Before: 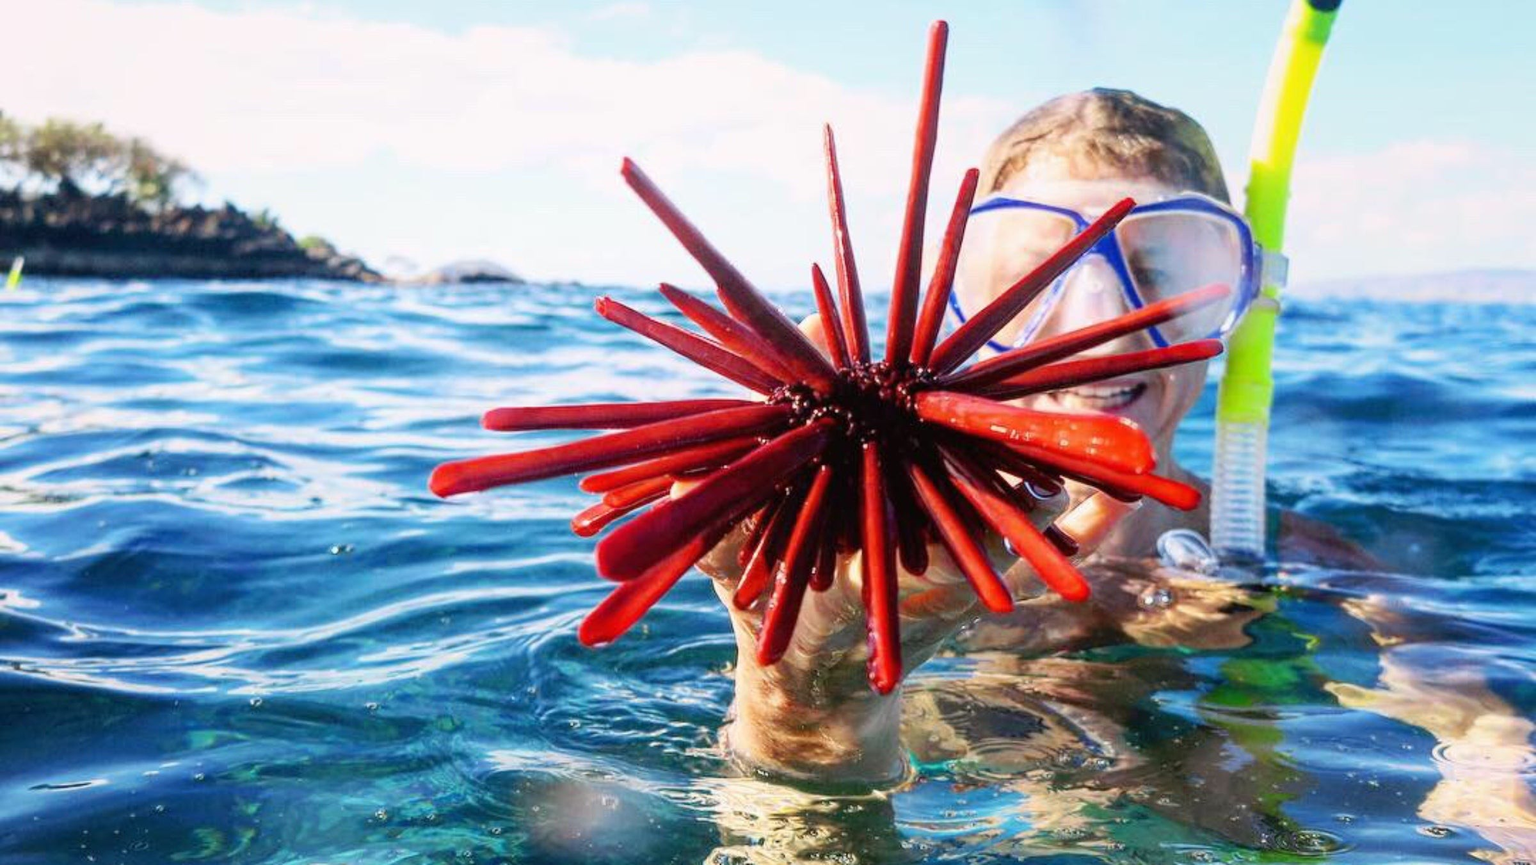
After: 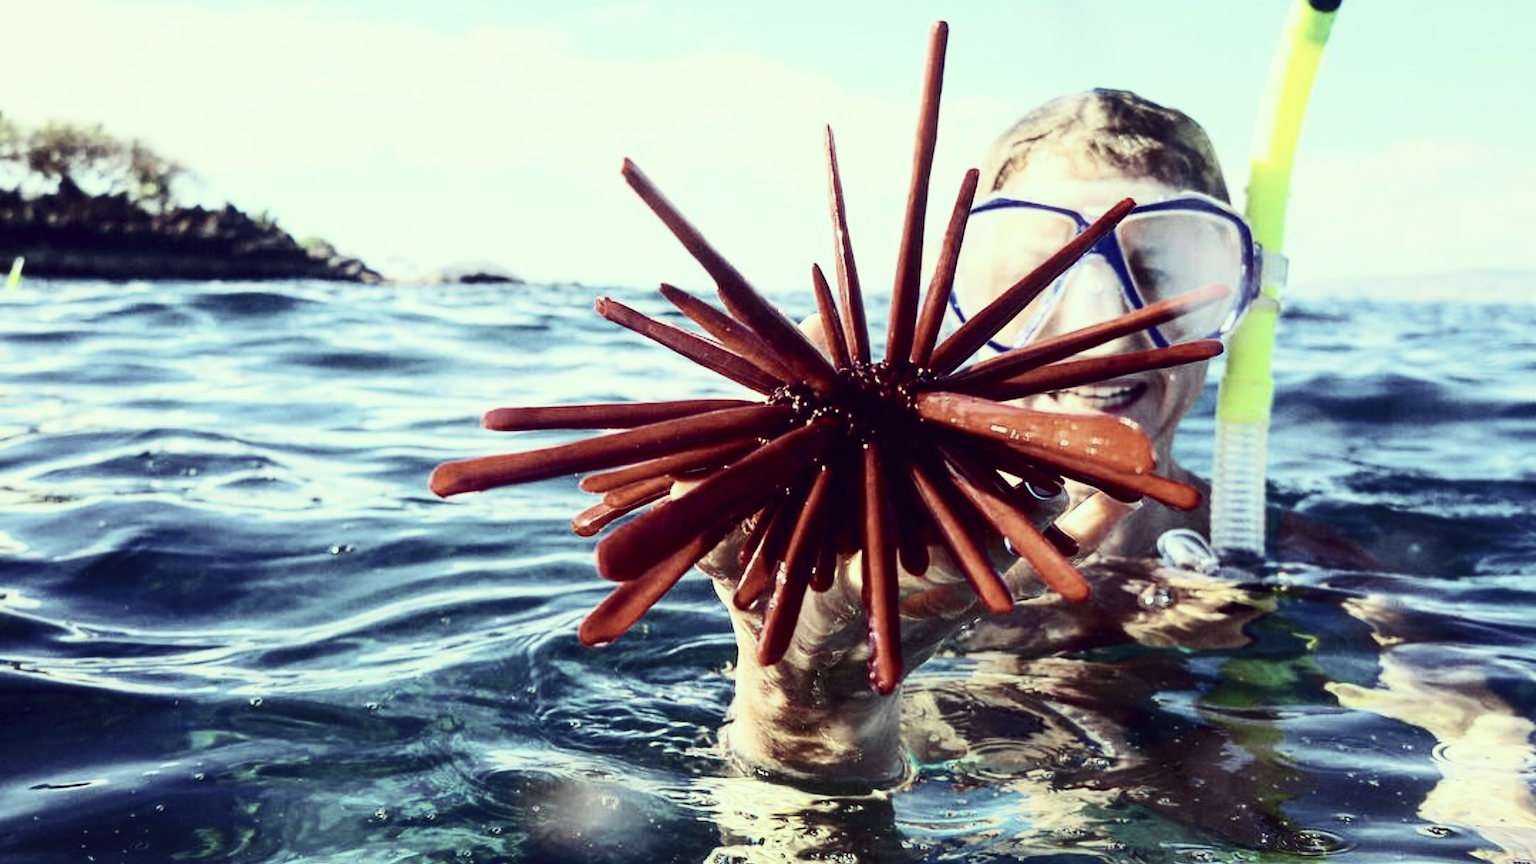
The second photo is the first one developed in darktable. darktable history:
contrast brightness saturation: contrast 0.337, brightness -0.084, saturation 0.169
color correction: highlights a* -20.4, highlights b* 20.19, shadows a* 19.82, shadows b* -20.16, saturation 0.462
